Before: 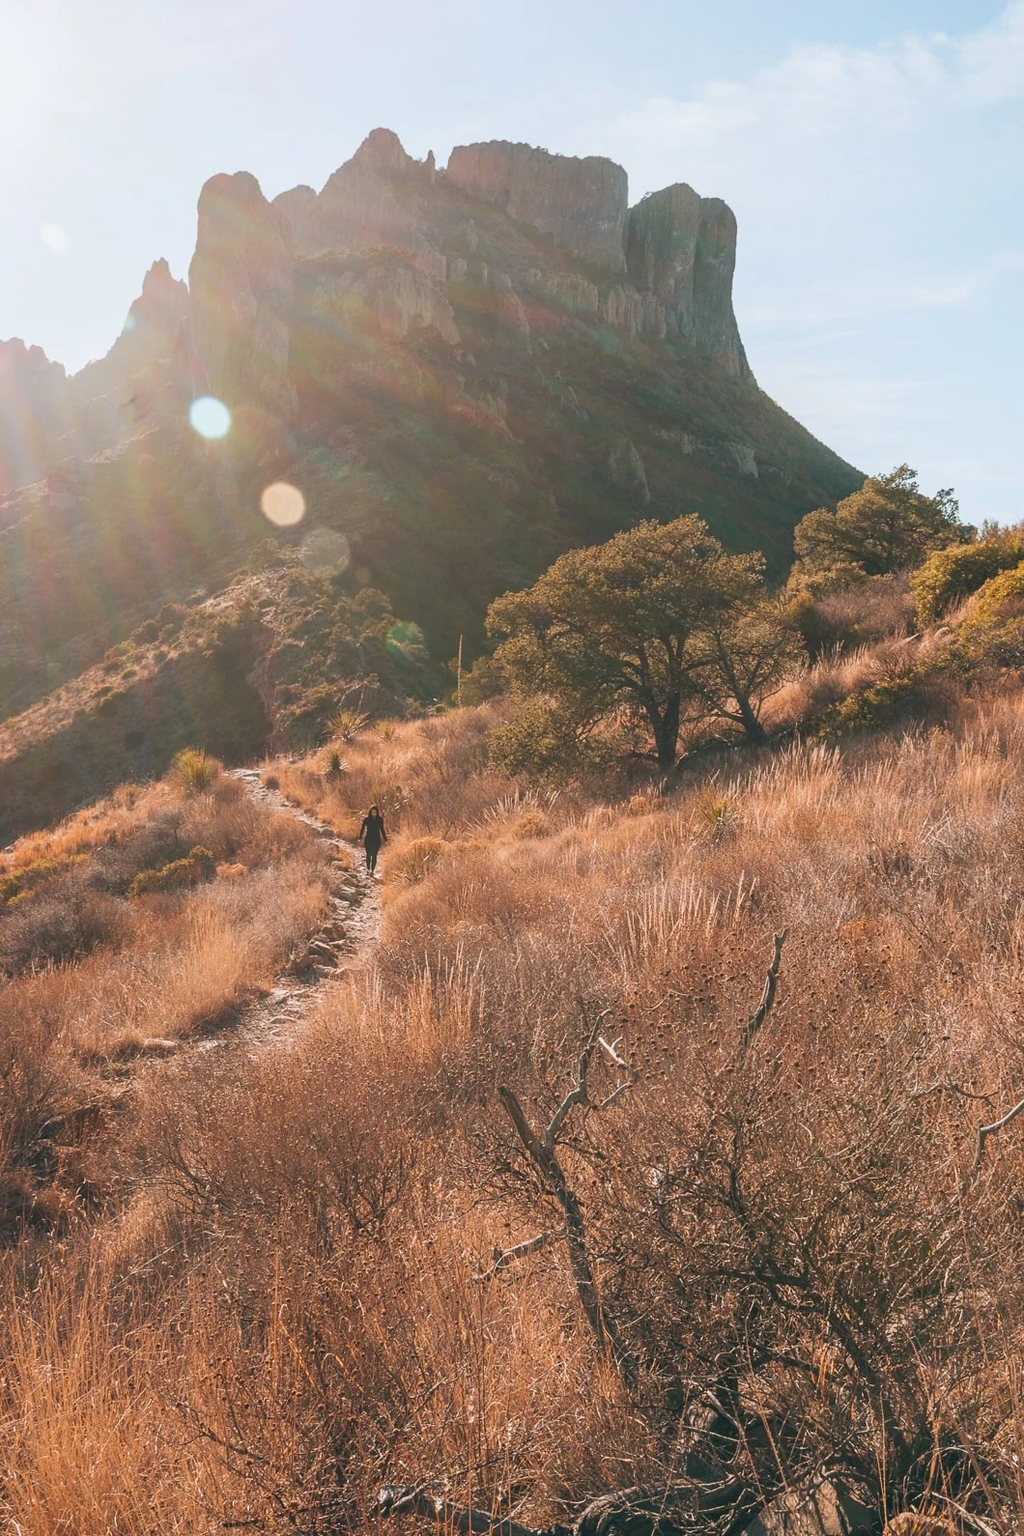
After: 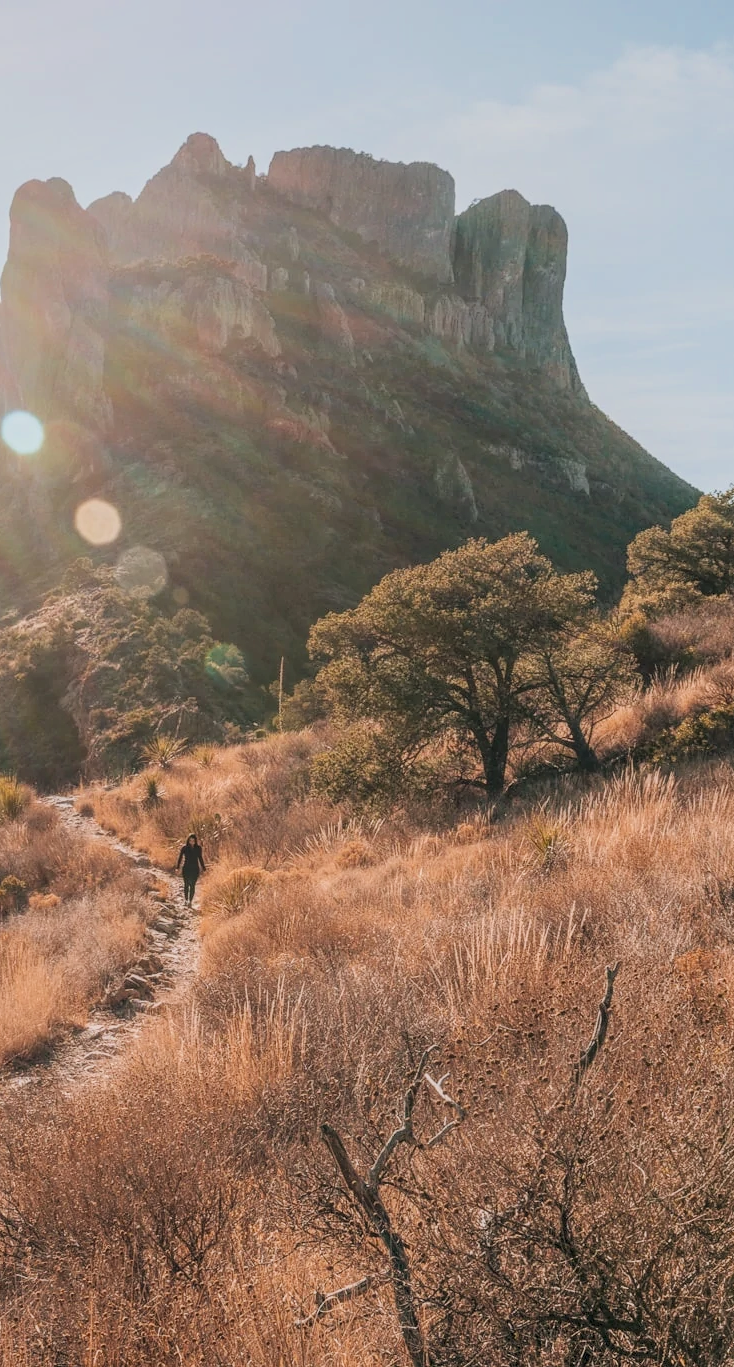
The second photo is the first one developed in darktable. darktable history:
crop: left 18.479%, right 12.2%, bottom 13.971%
local contrast: highlights 99%, shadows 86%, detail 160%, midtone range 0.2
filmic rgb: black relative exposure -7.65 EV, white relative exposure 4.56 EV, hardness 3.61, color science v6 (2022)
